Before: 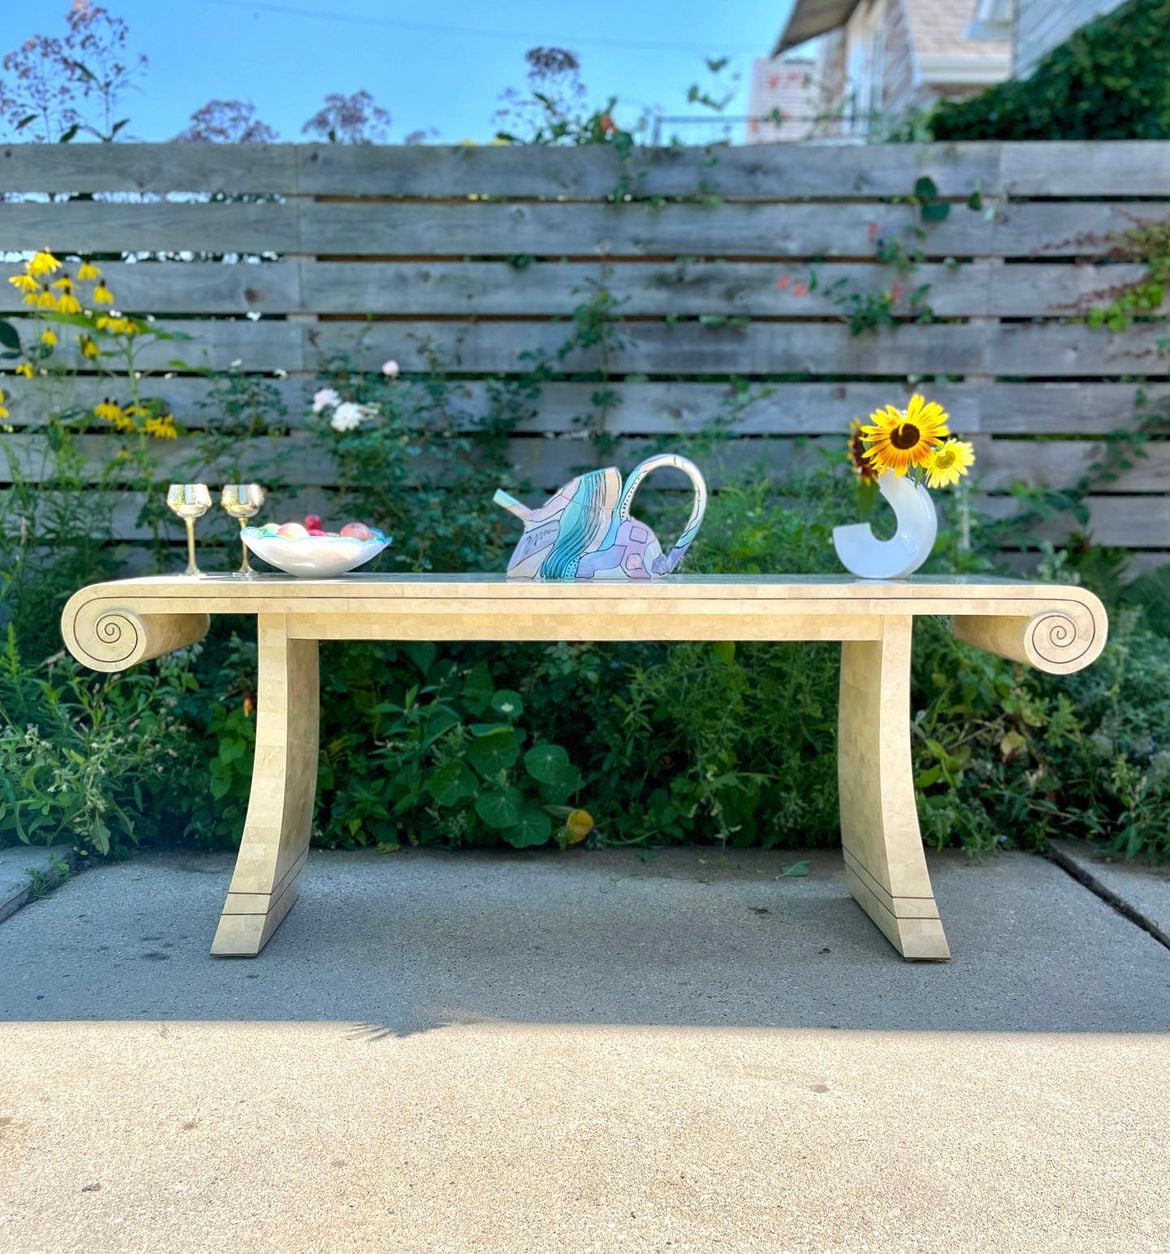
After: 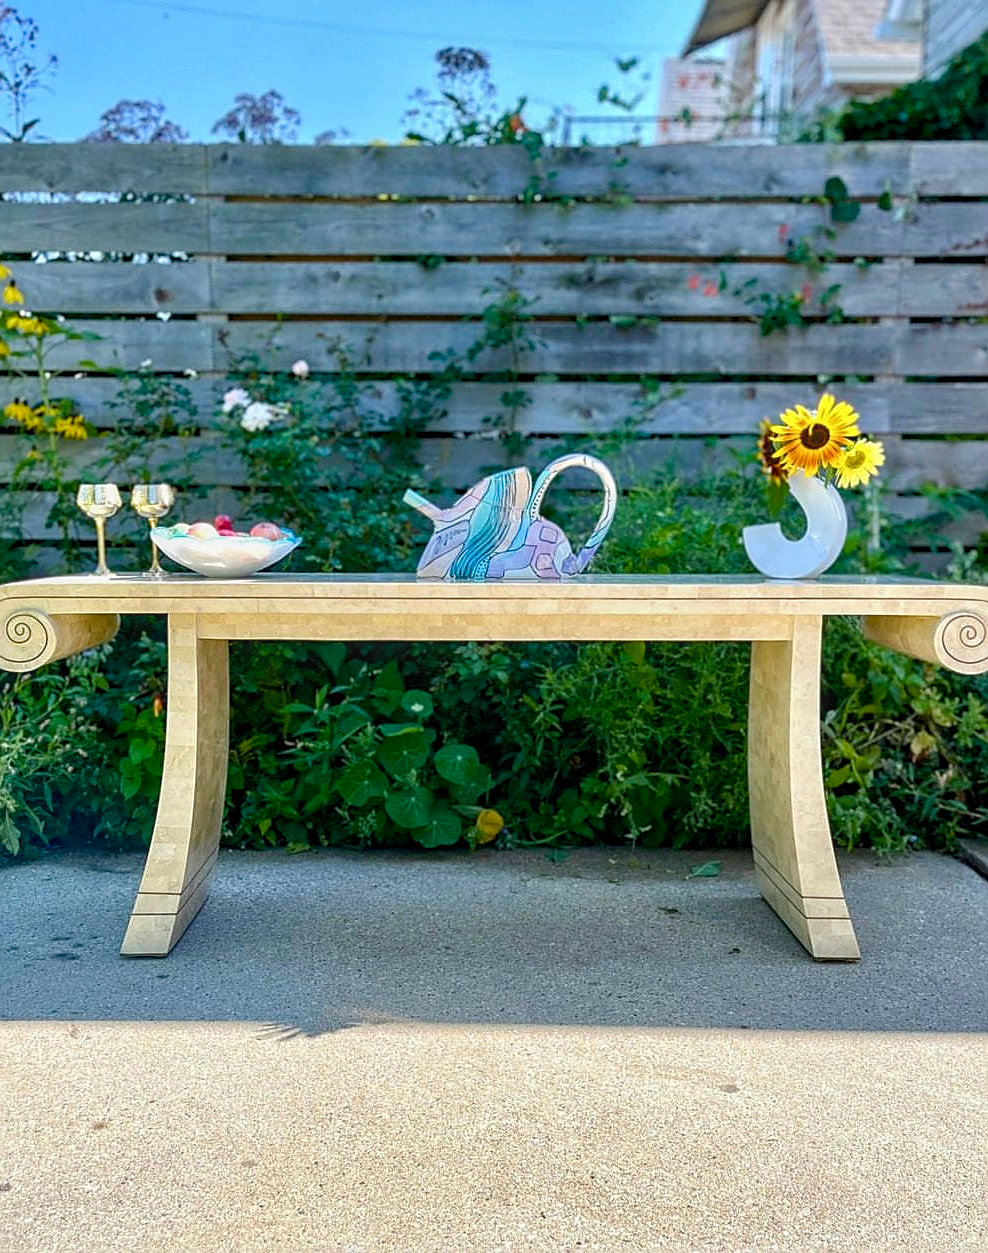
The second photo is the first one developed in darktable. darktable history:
sharpen: on, module defaults
local contrast: on, module defaults
crop: left 7.711%, right 7.794%
color balance rgb: perceptual saturation grading › global saturation 20%, perceptual saturation grading › highlights -25.671%, perceptual saturation grading › shadows 24.192%, perceptual brilliance grading › global brilliance 1.252%, perceptual brilliance grading › highlights -3.743%, global vibrance 20%
